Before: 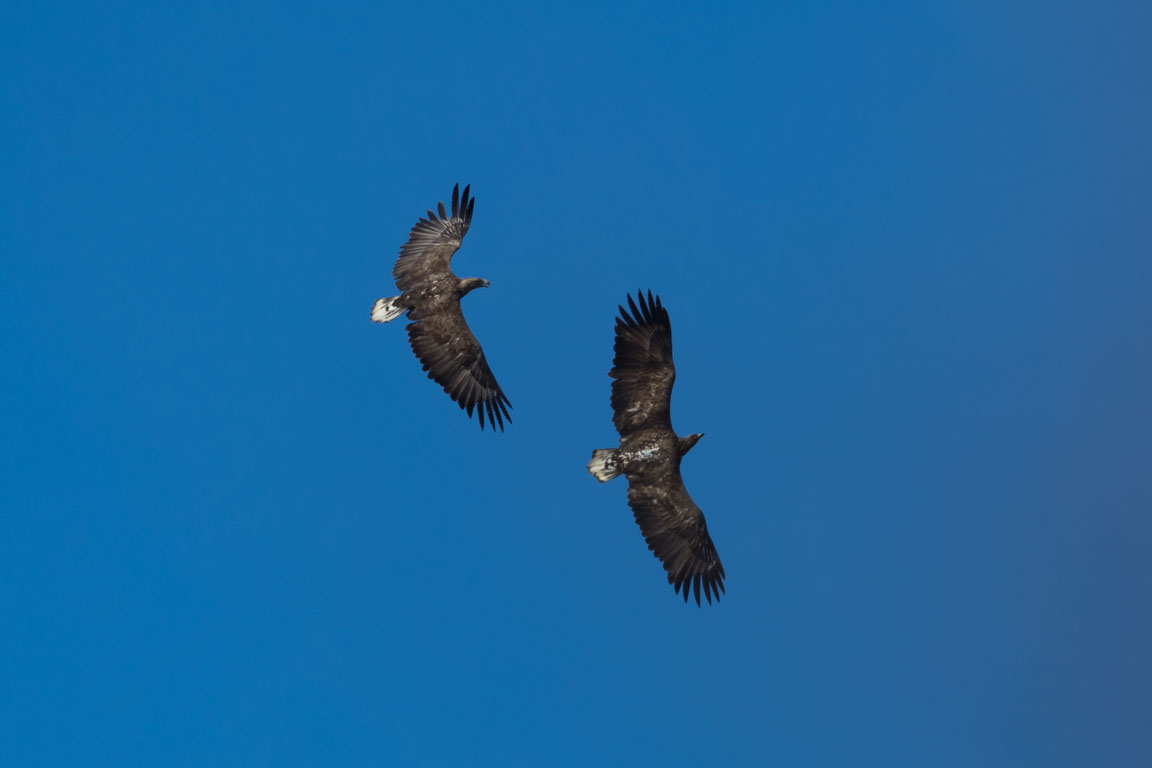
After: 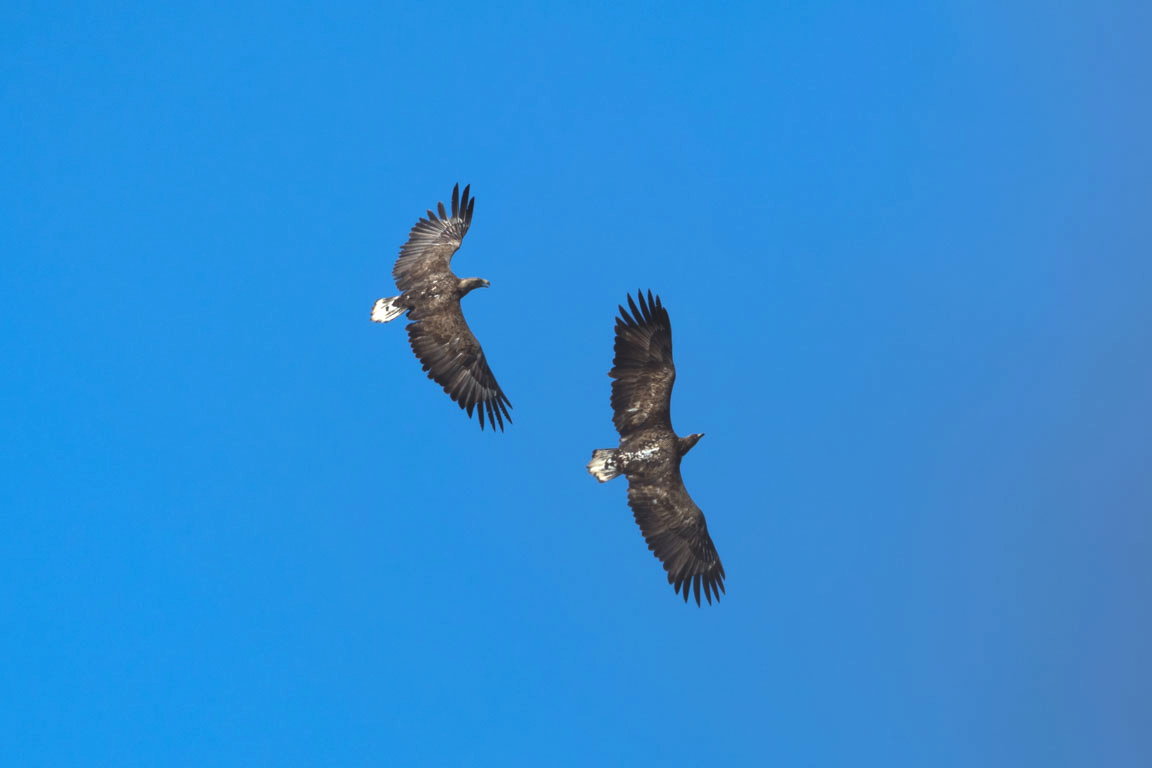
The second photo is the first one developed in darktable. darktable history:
shadows and highlights: shadows 36.67, highlights -27.69, soften with gaussian
exposure: black level correction -0.005, exposure 0.611 EV, compensate exposure bias true, compensate highlight preservation false
